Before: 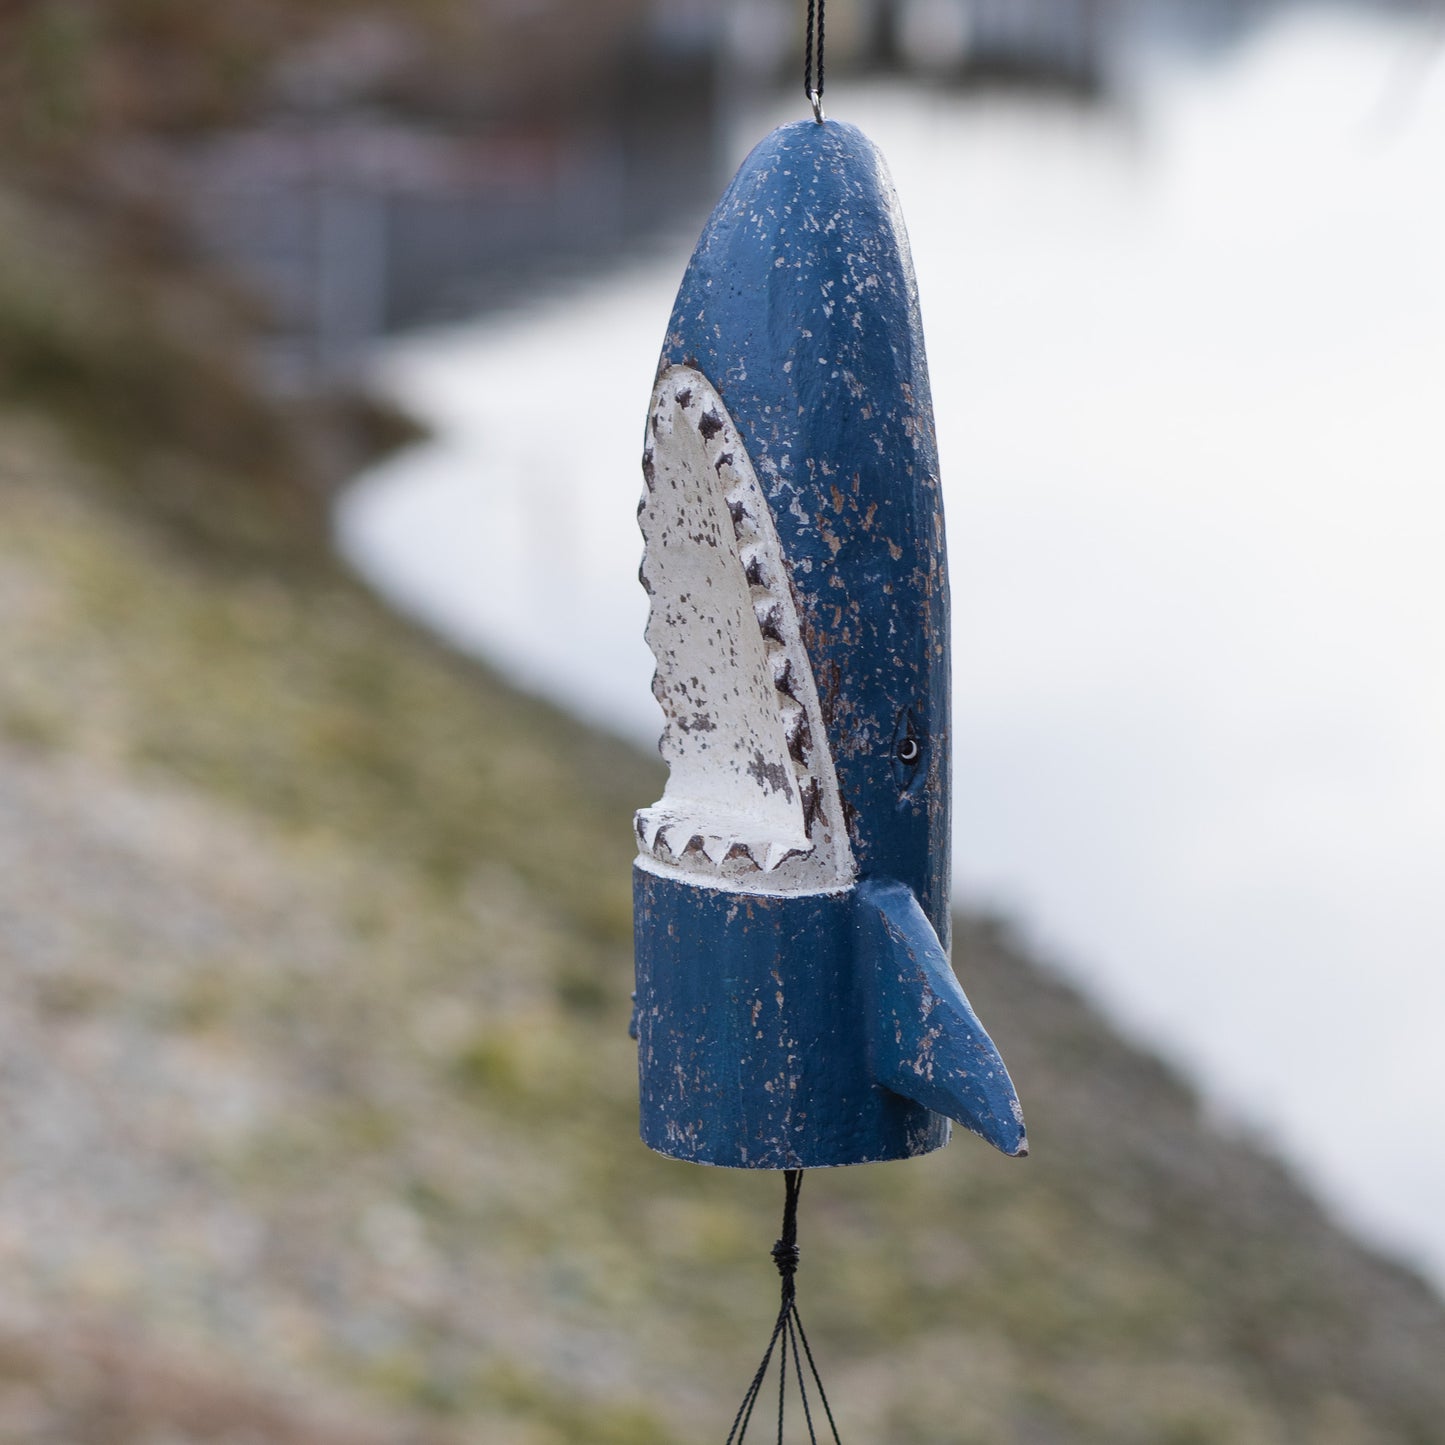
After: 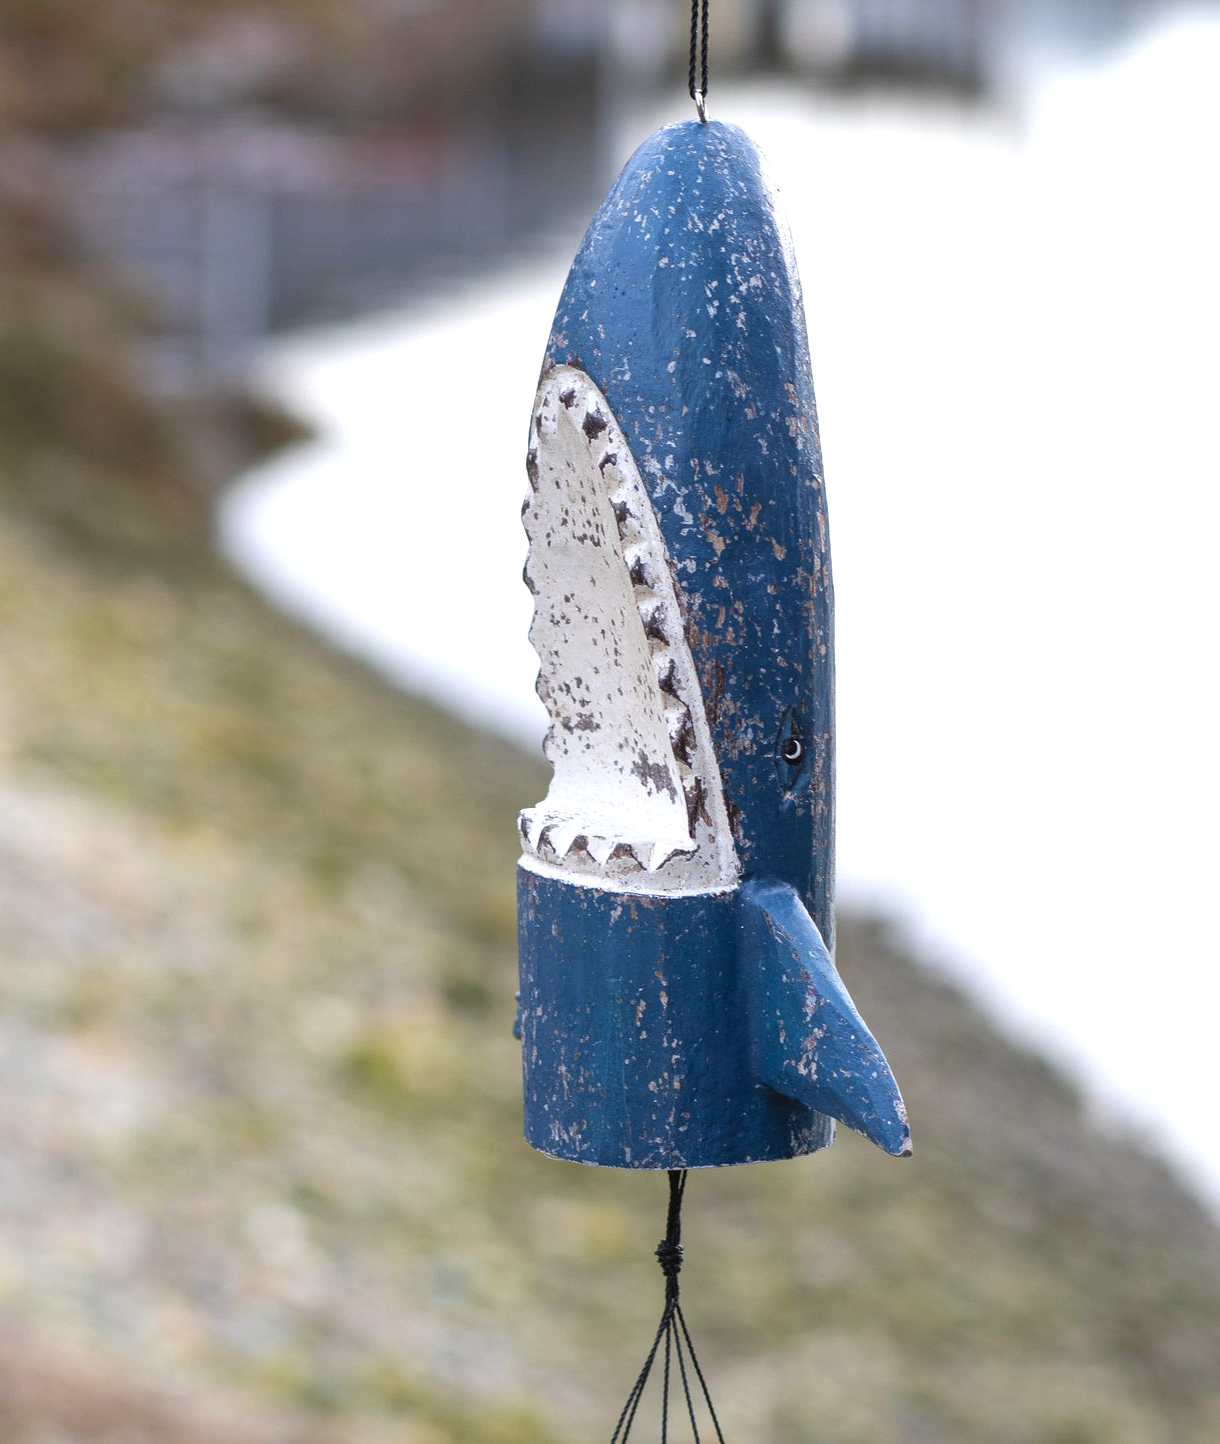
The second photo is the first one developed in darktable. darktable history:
crop: left 8.054%, right 7.477%
sharpen: radius 2.906, amount 0.854, threshold 47.405
exposure: exposure 0.607 EV, compensate highlight preservation false
